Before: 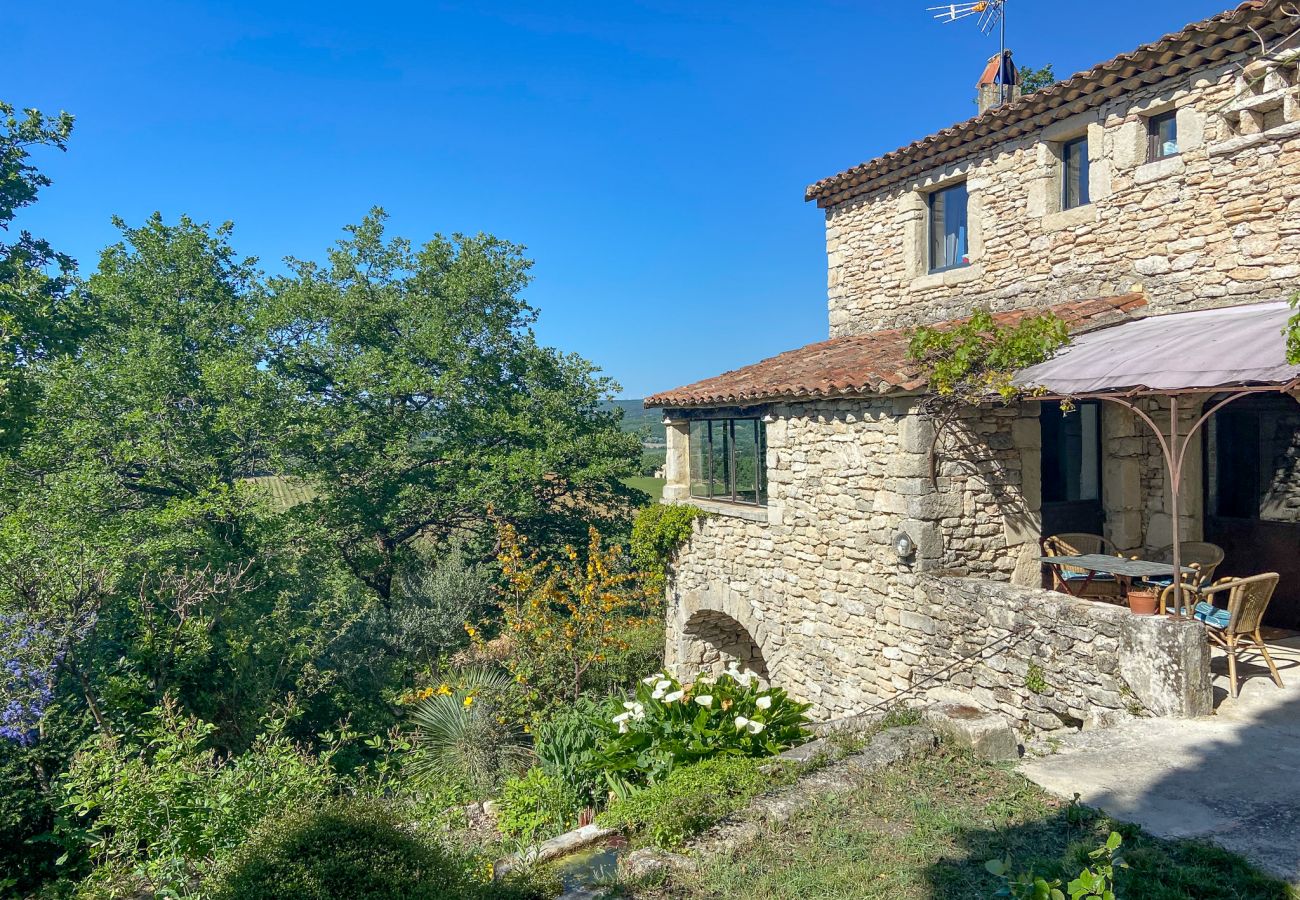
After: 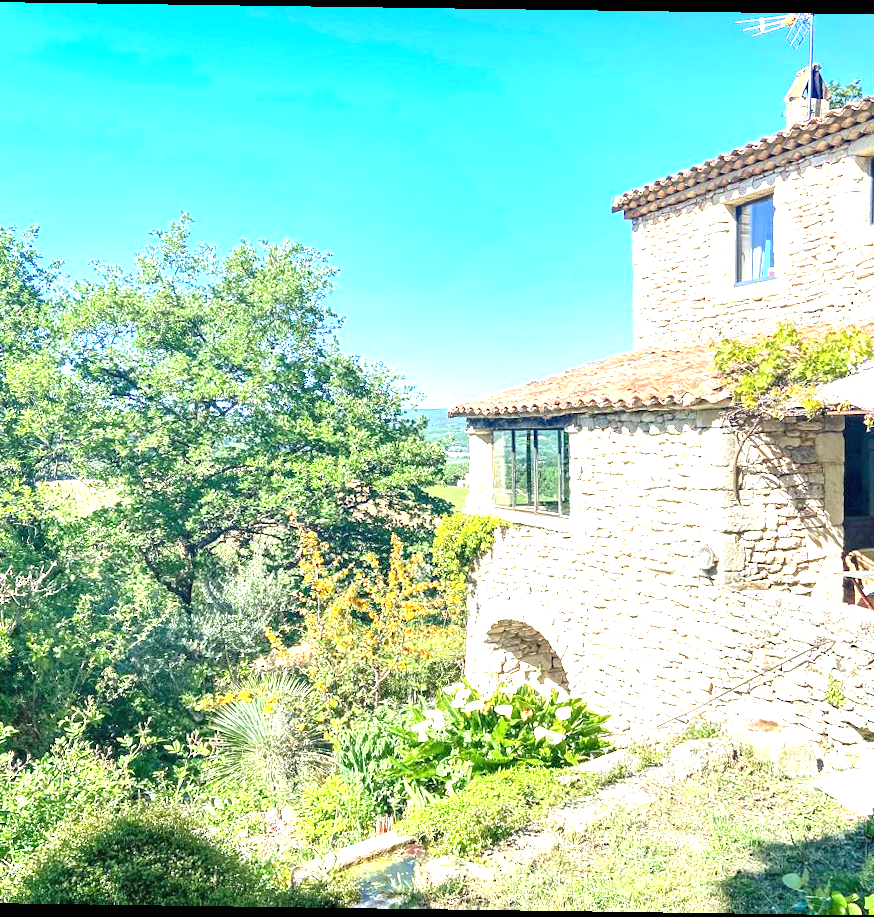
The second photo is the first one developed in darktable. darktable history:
crop and rotate: left 15.546%, right 17.787%
rotate and perspective: rotation 0.8°, automatic cropping off
tone equalizer: on, module defaults
exposure: black level correction 0, exposure 2.088 EV, compensate exposure bias true, compensate highlight preservation false
